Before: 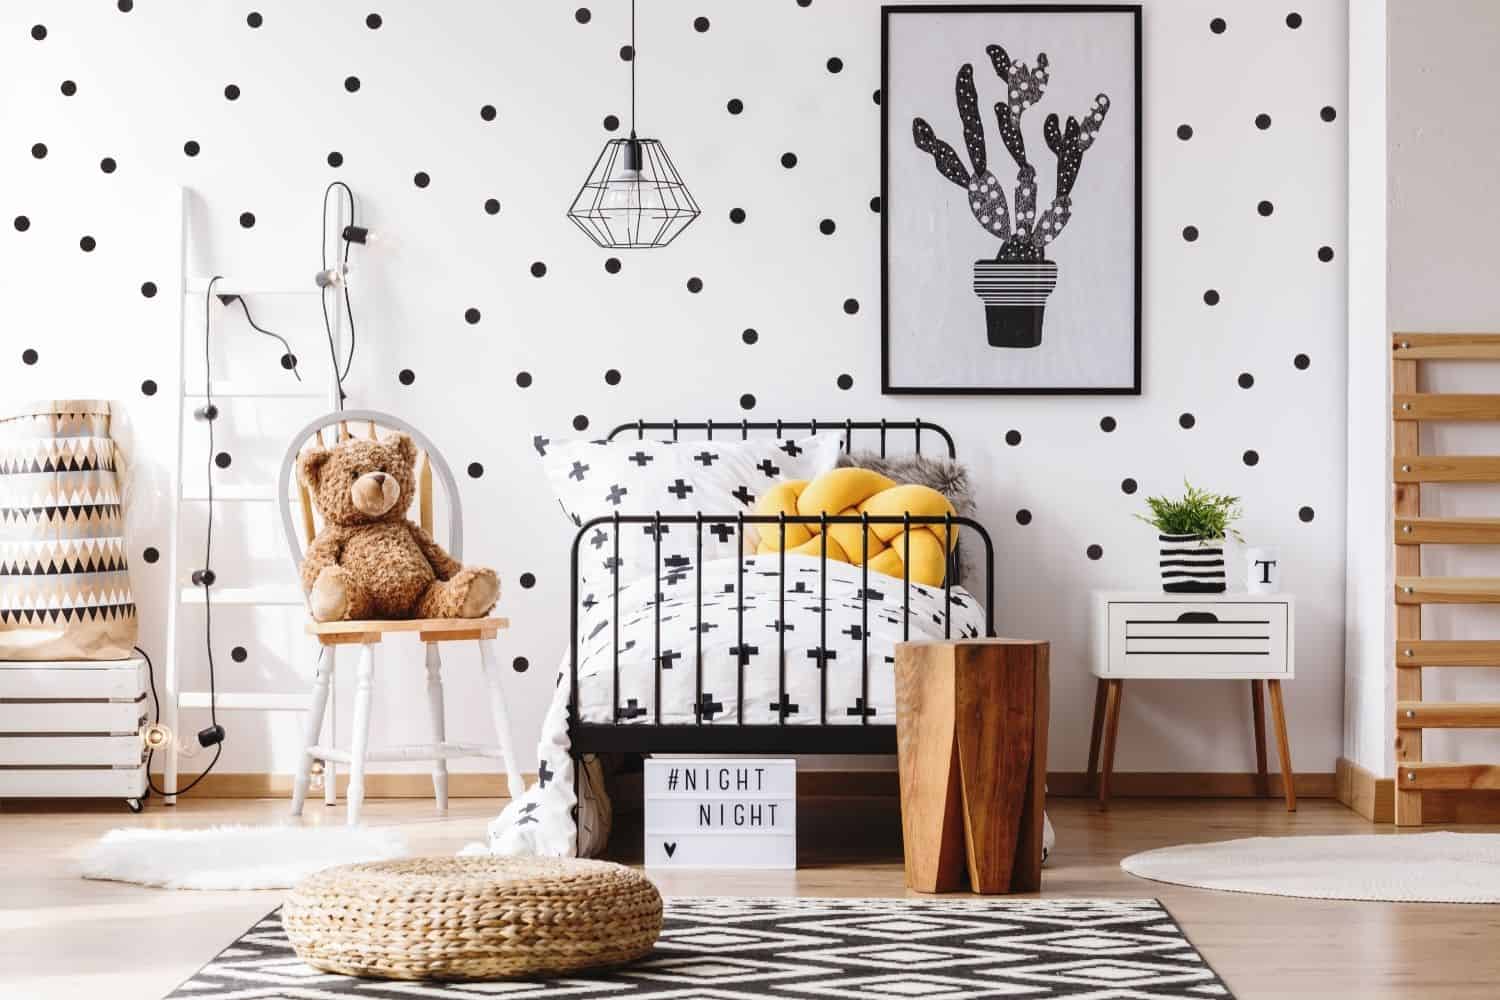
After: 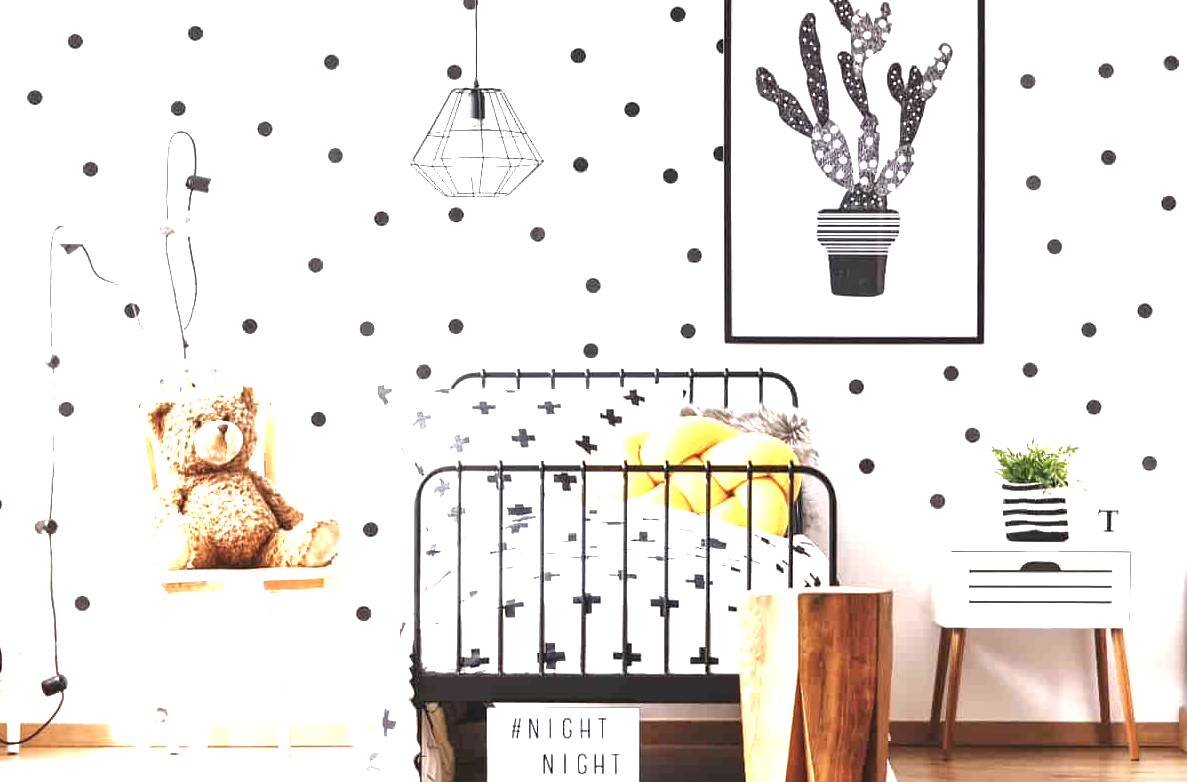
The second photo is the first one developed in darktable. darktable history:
contrast brightness saturation: saturation -0.162
local contrast: mode bilateral grid, contrast 19, coarseness 49, detail 130%, midtone range 0.2
exposure: black level correction 0, exposure 1.751 EV, compensate exposure bias true, compensate highlight preservation false
crop and rotate: left 10.491%, top 5.14%, right 10.36%, bottom 16.611%
